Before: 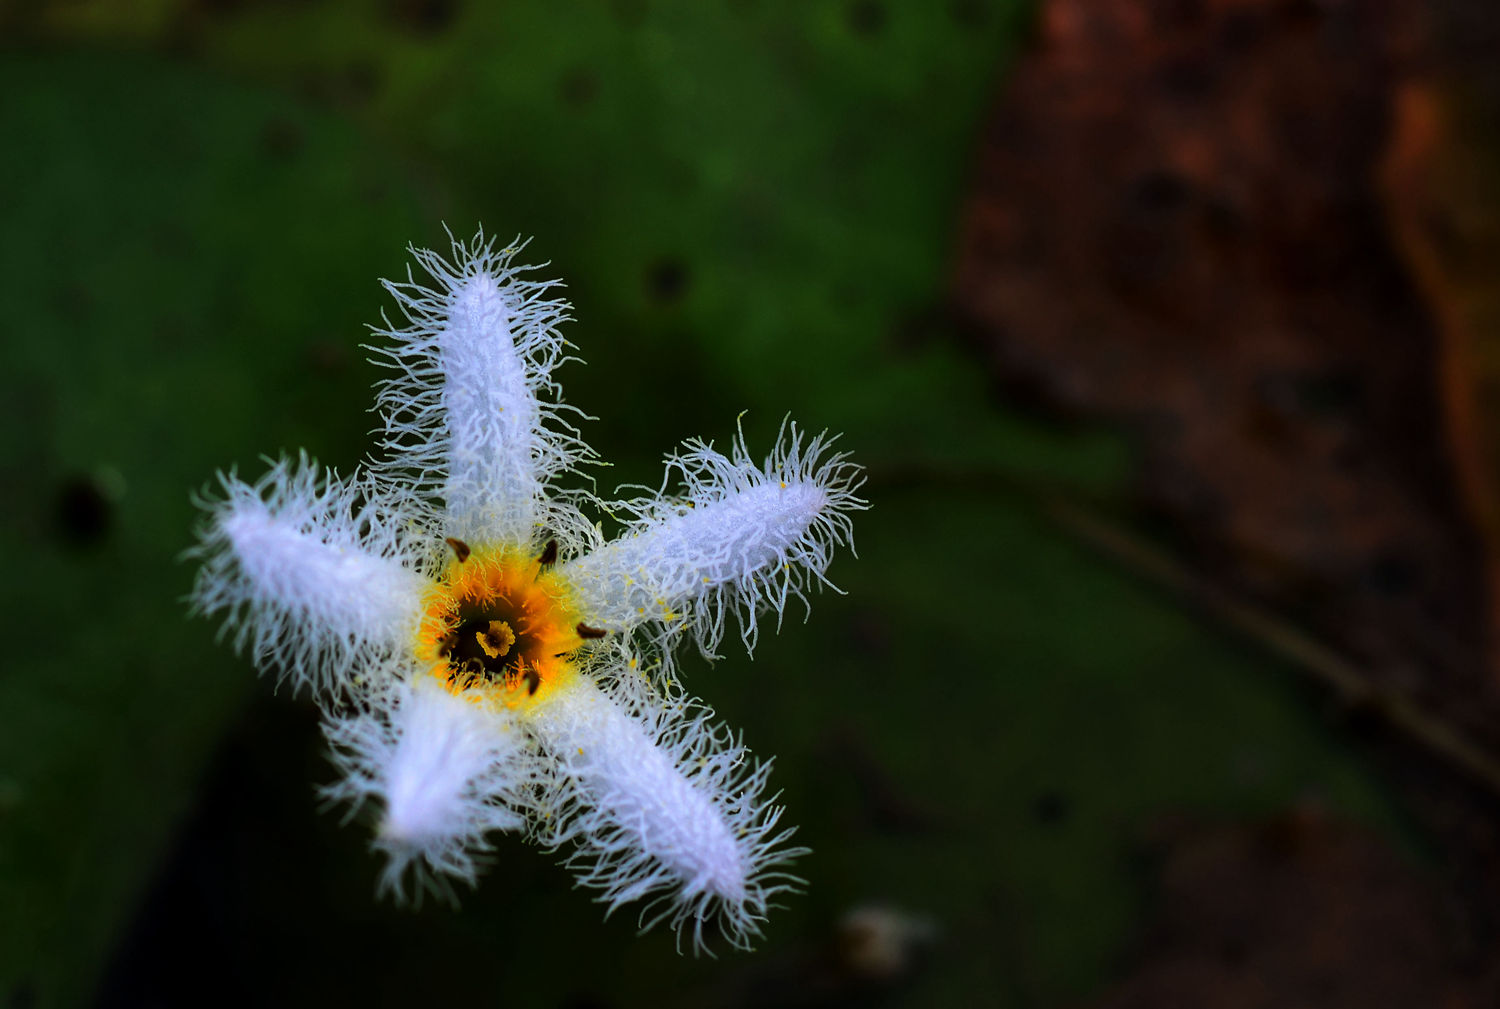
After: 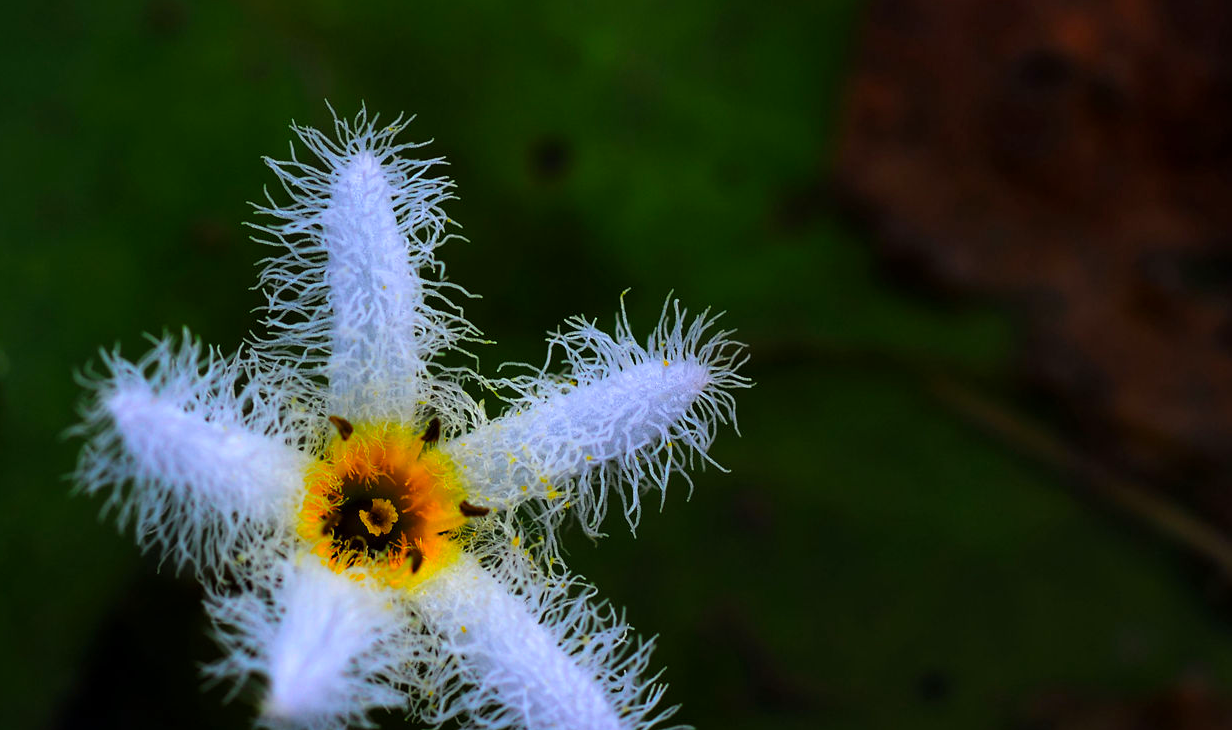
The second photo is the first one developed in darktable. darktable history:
color balance rgb: perceptual saturation grading › global saturation 15.003%, global vibrance 20%
crop: left 7.838%, top 12.1%, right 10.014%, bottom 15.465%
